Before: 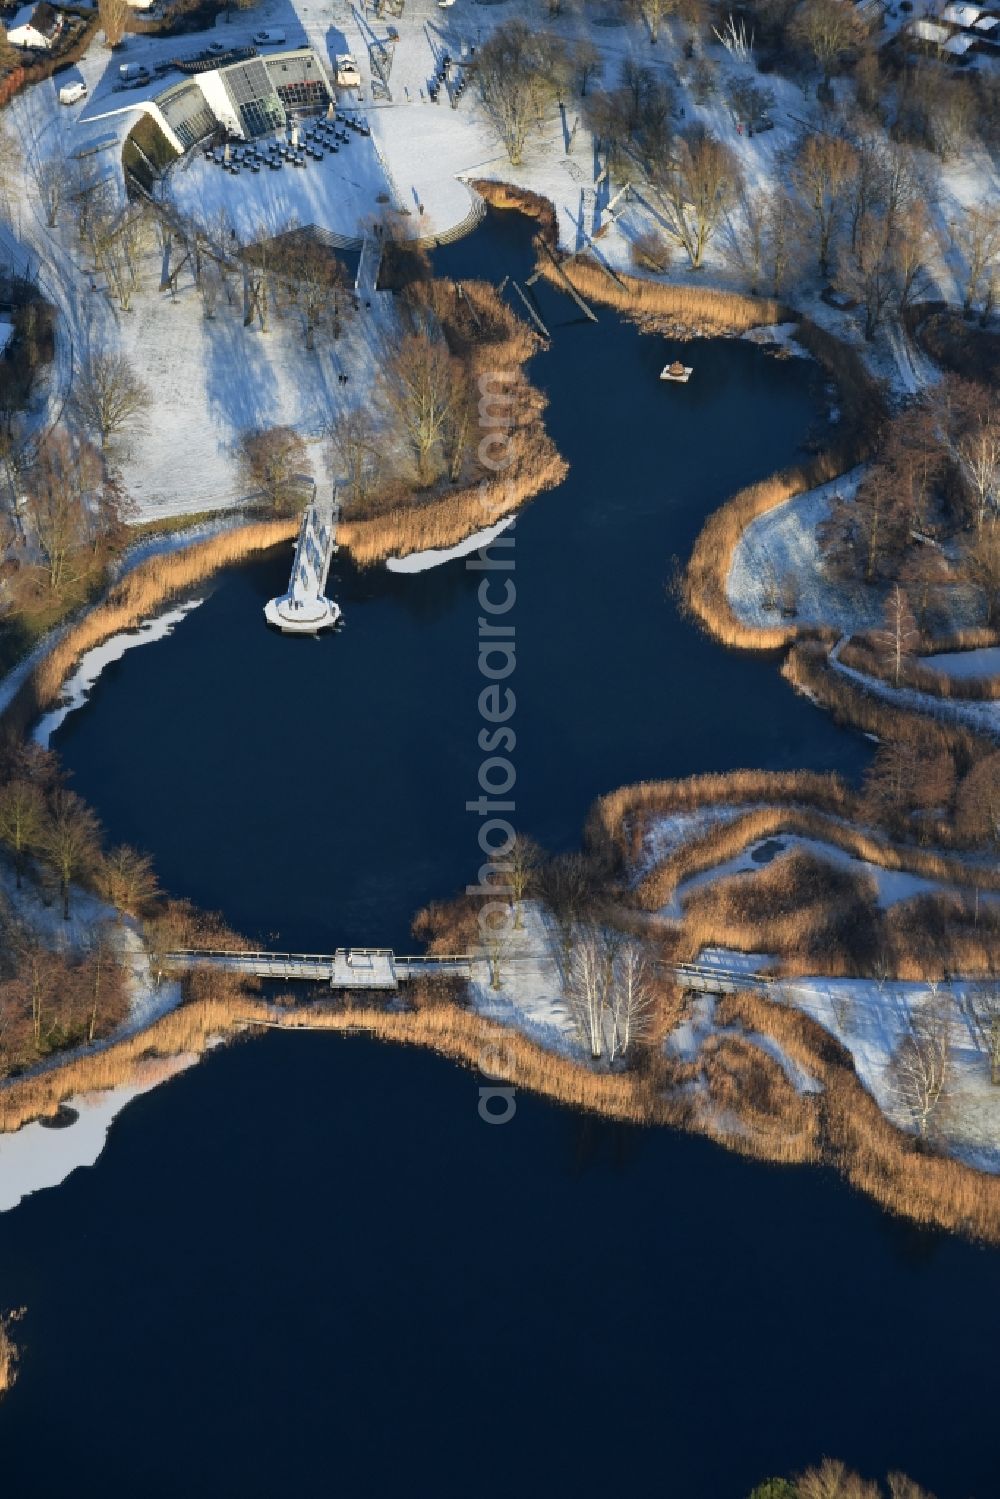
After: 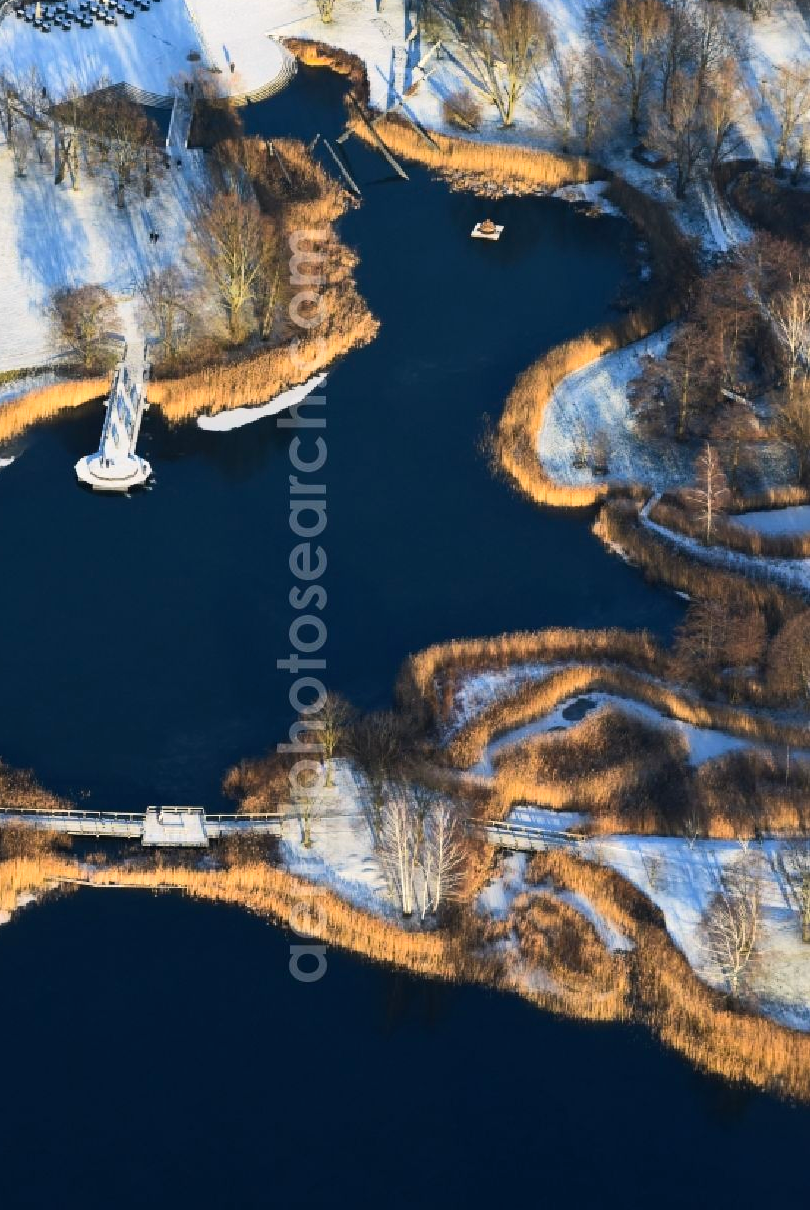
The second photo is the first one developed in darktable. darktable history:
color balance rgb: highlights gain › chroma 1.115%, highlights gain › hue 60.26°, perceptual saturation grading › global saturation 12.419%, global vibrance 14.825%
crop: left 18.958%, top 9.474%, right 0.001%, bottom 9.78%
tone equalizer: -8 EV 0.008 EV, -7 EV -0.01 EV, -6 EV 0.02 EV, -5 EV 0.039 EV, -4 EV 0.311 EV, -3 EV 0.641 EV, -2 EV 0.567 EV, -1 EV 0.198 EV, +0 EV 0.03 EV, edges refinement/feathering 500, mask exposure compensation -1.57 EV, preserve details no
